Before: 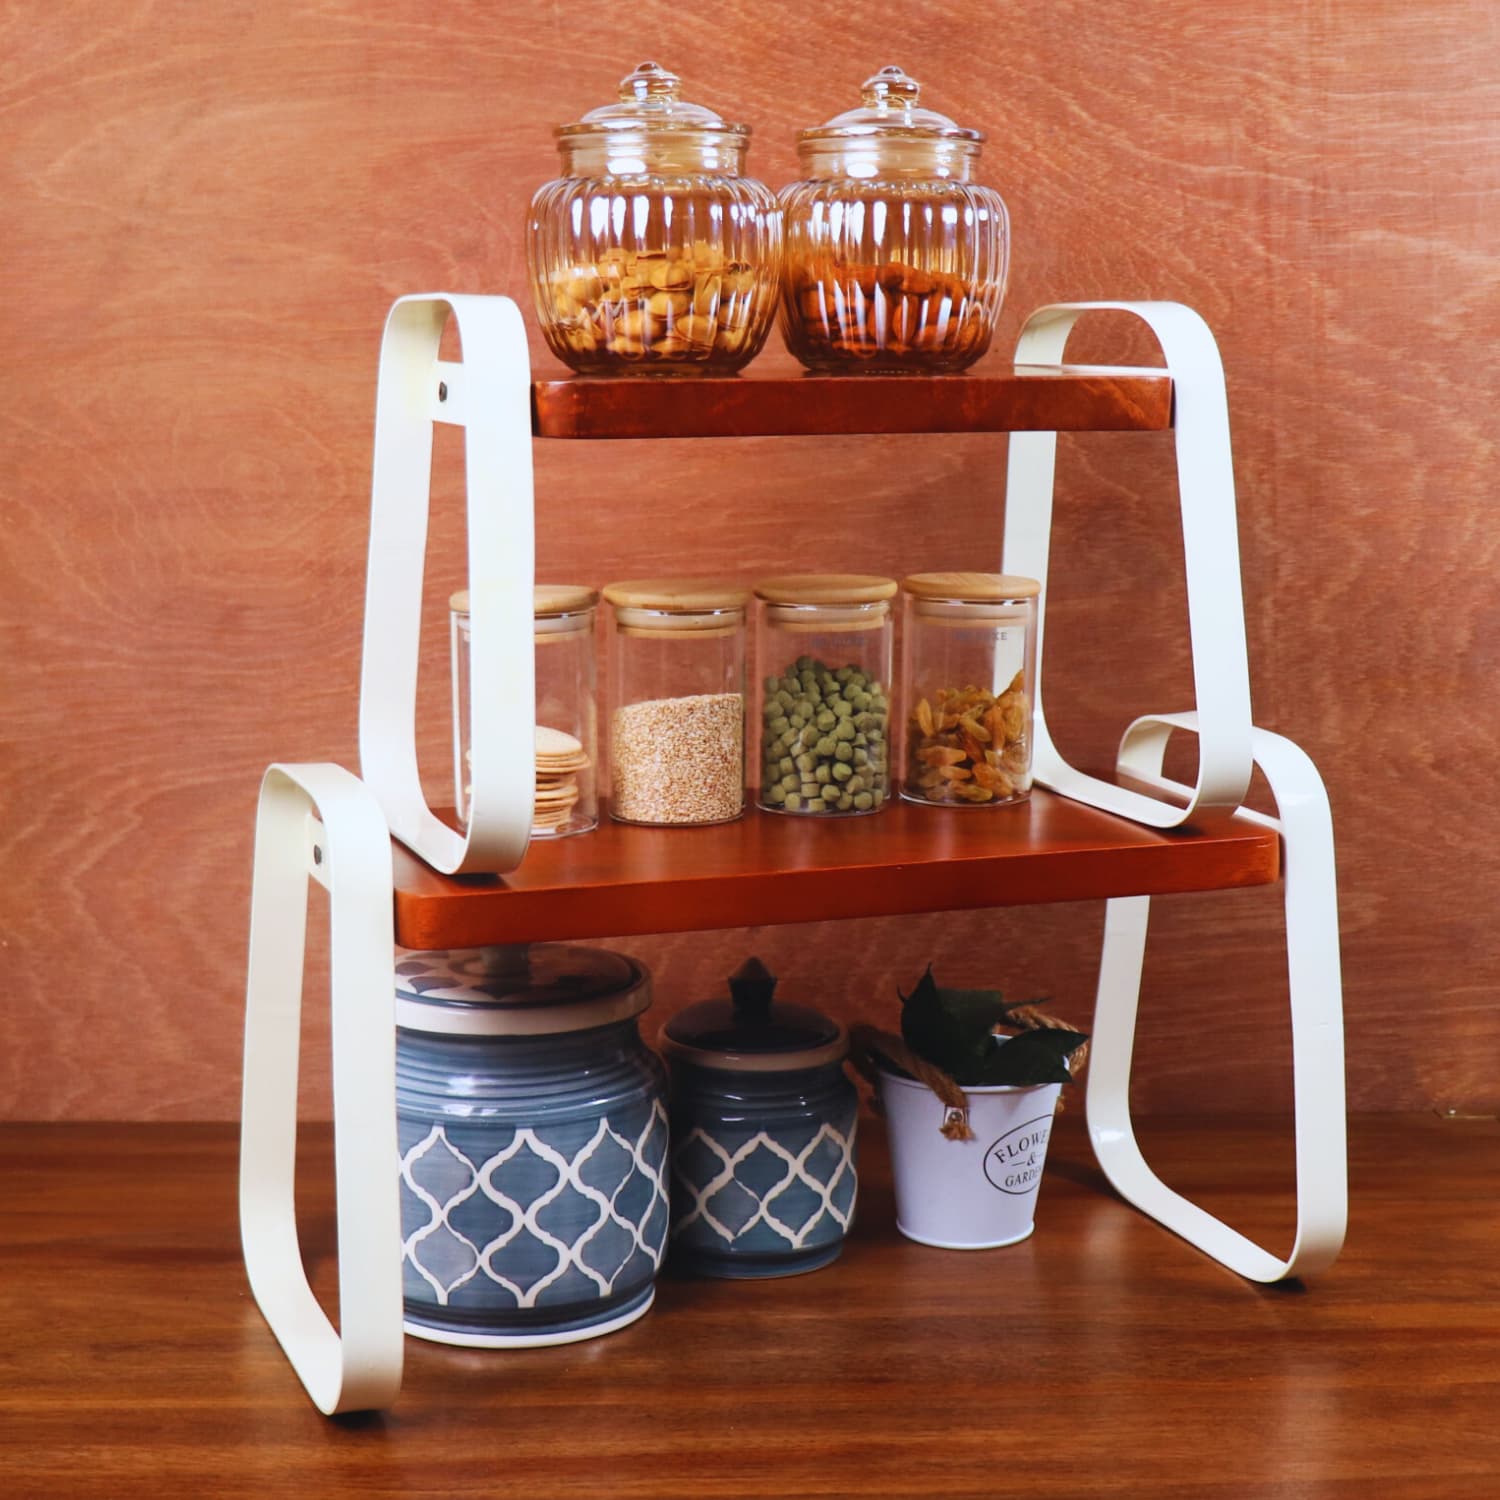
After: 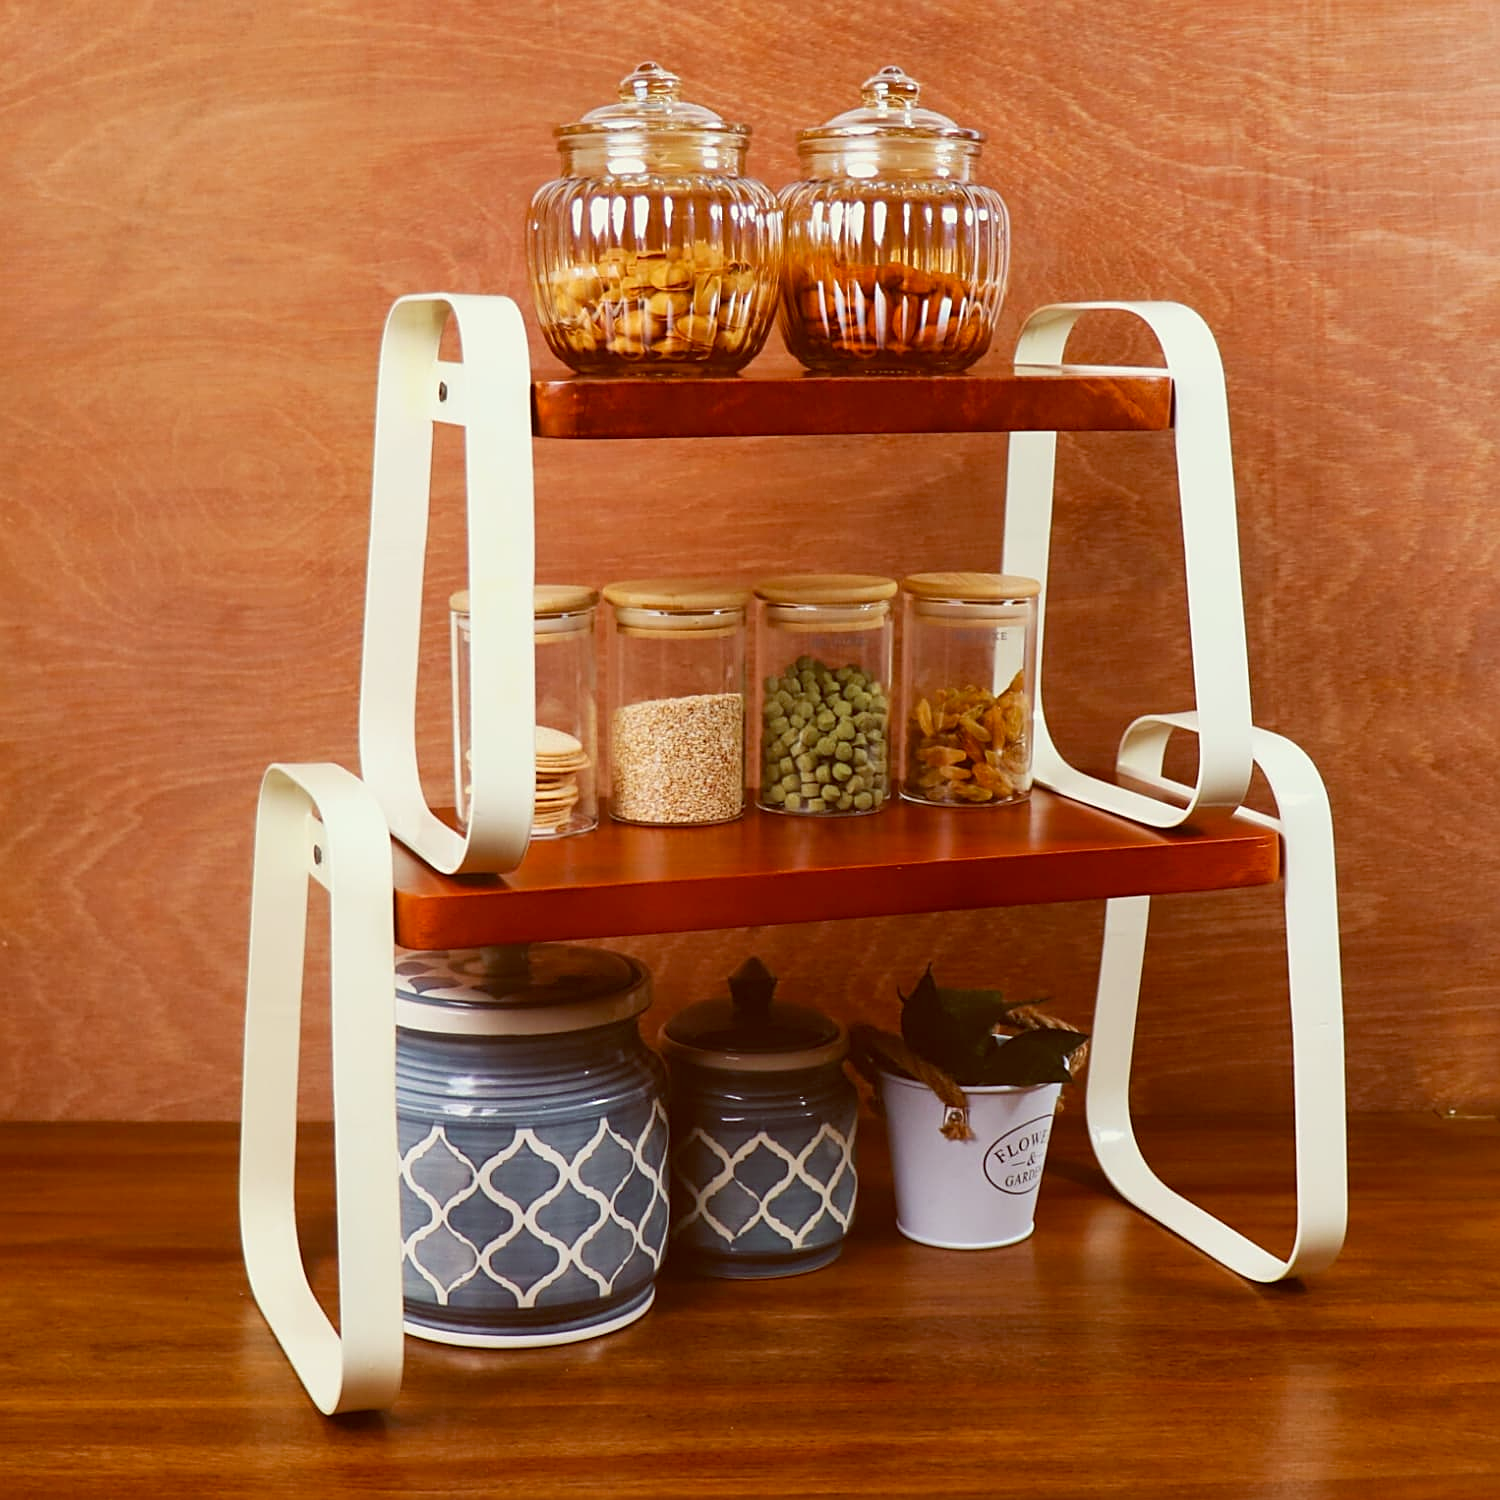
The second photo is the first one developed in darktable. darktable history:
color balance: lift [1.001, 1.007, 1, 0.993], gamma [1.023, 1.026, 1.01, 0.974], gain [0.964, 1.059, 1.073, 0.927]
sharpen: on, module defaults
